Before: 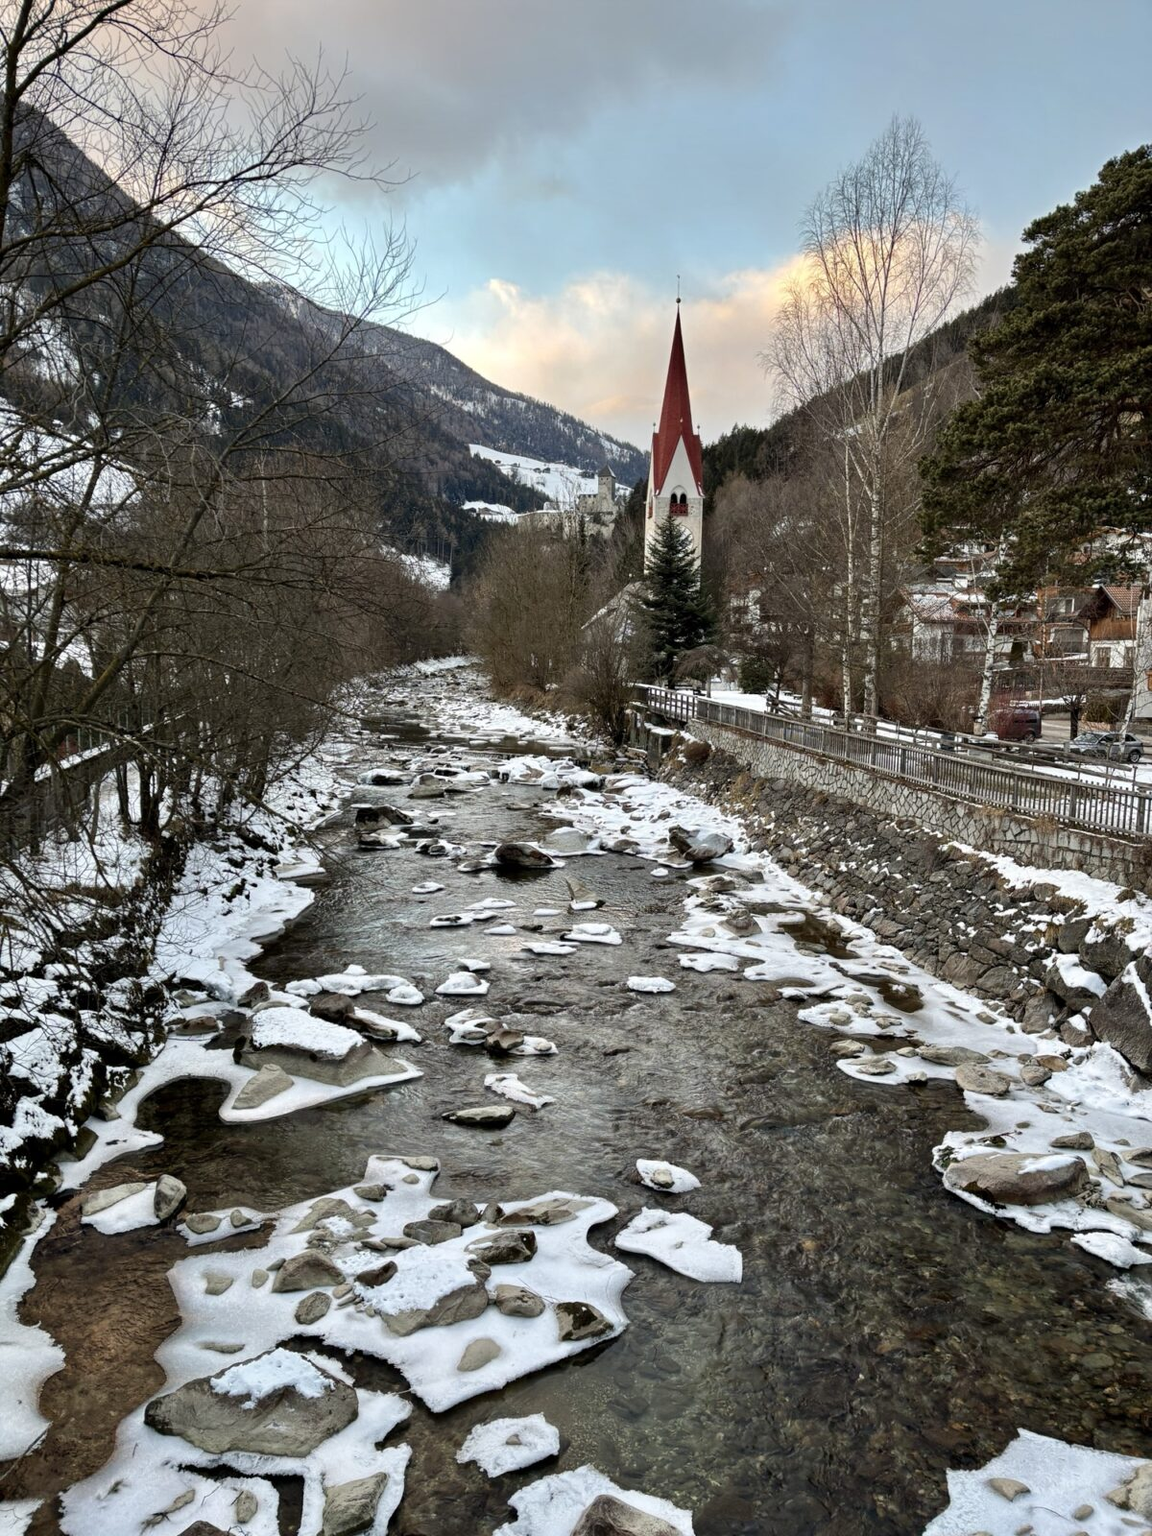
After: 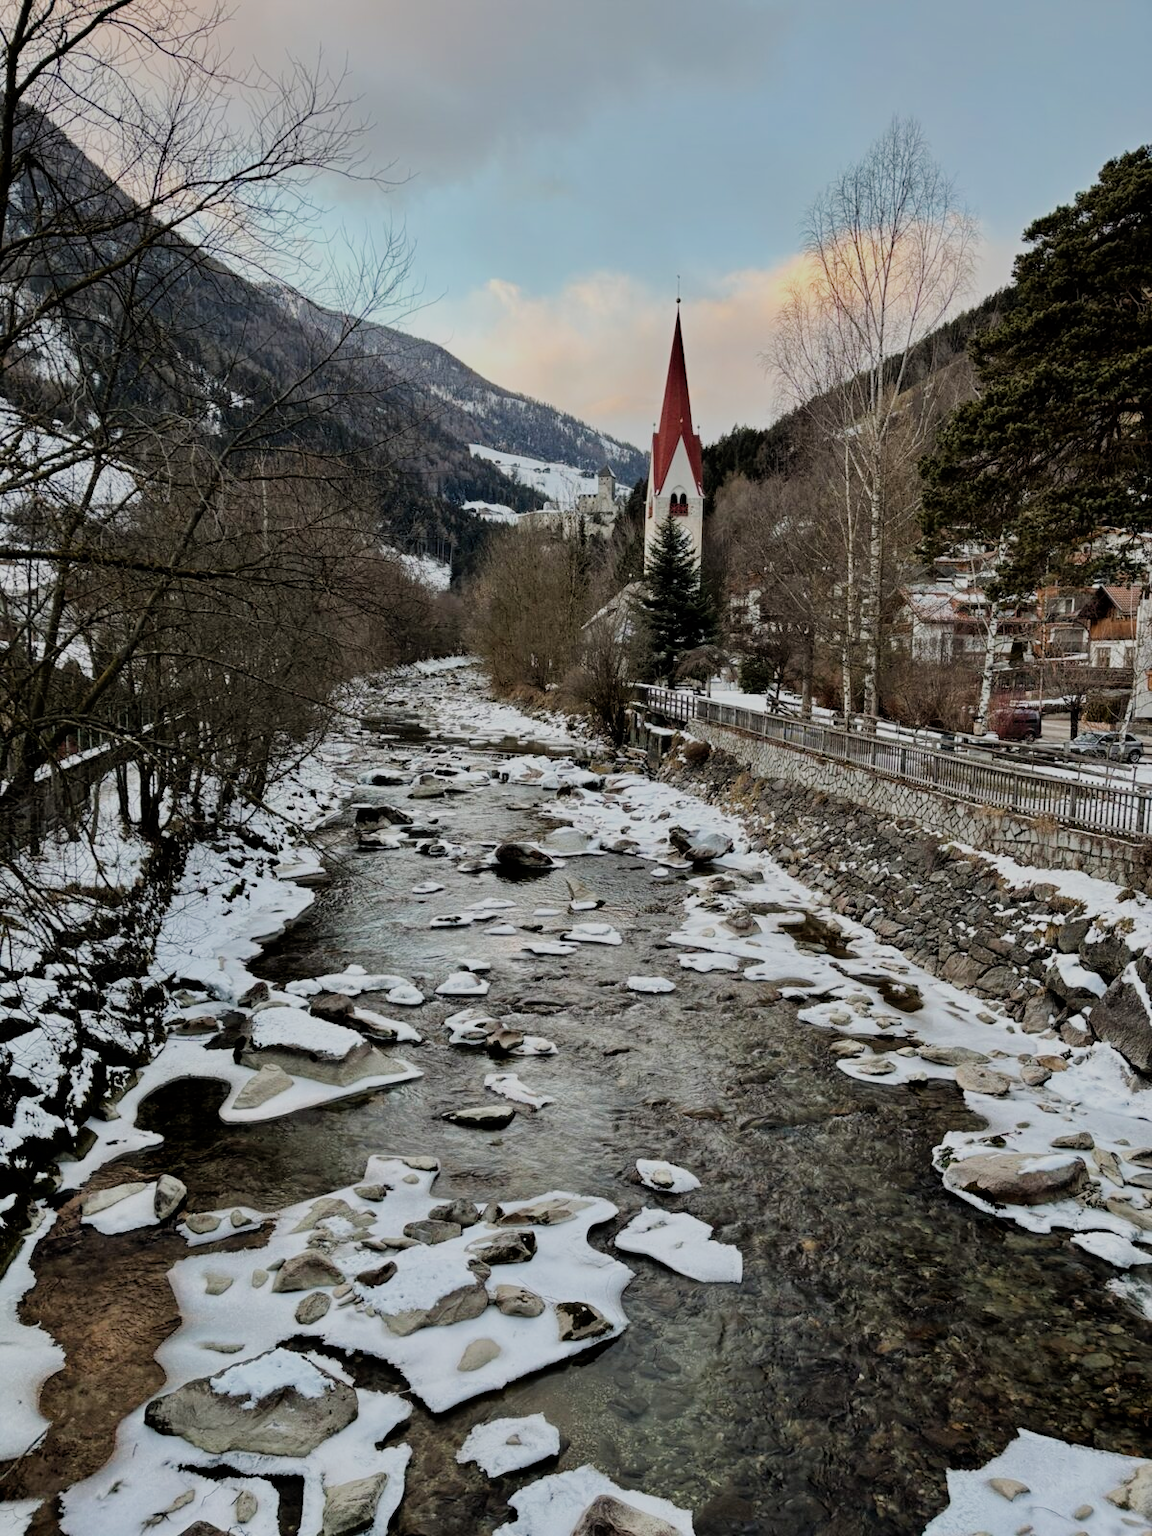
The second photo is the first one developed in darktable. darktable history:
filmic rgb: black relative exposure -7.14 EV, white relative exposure 5.36 EV, hardness 3.02, iterations of high-quality reconstruction 0
